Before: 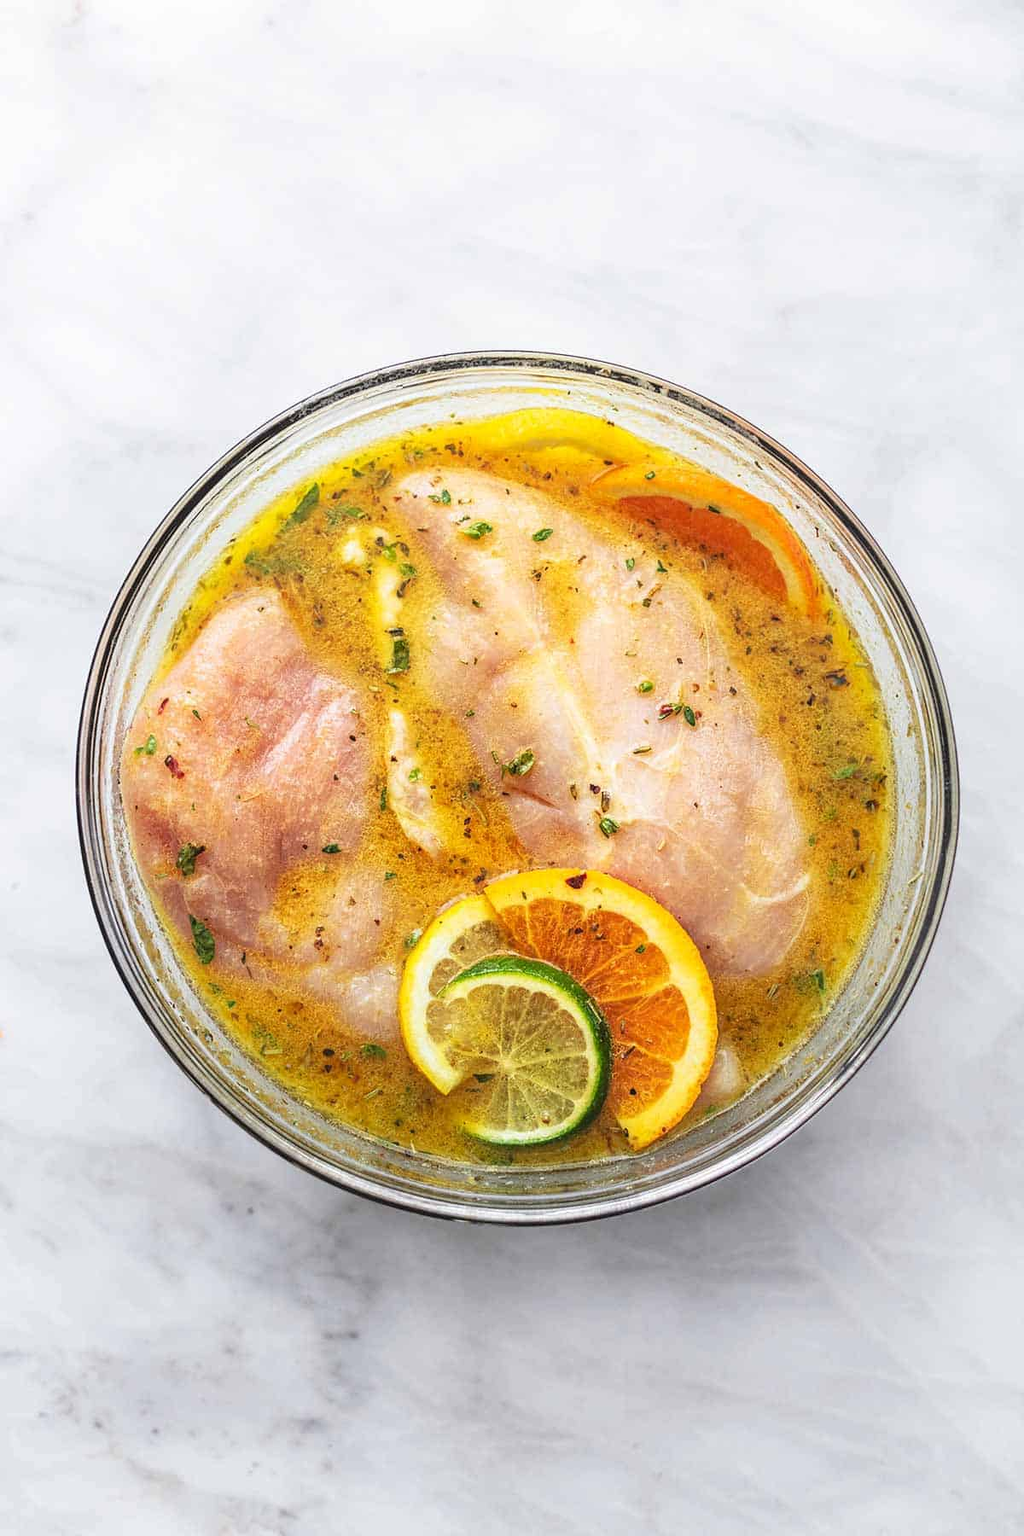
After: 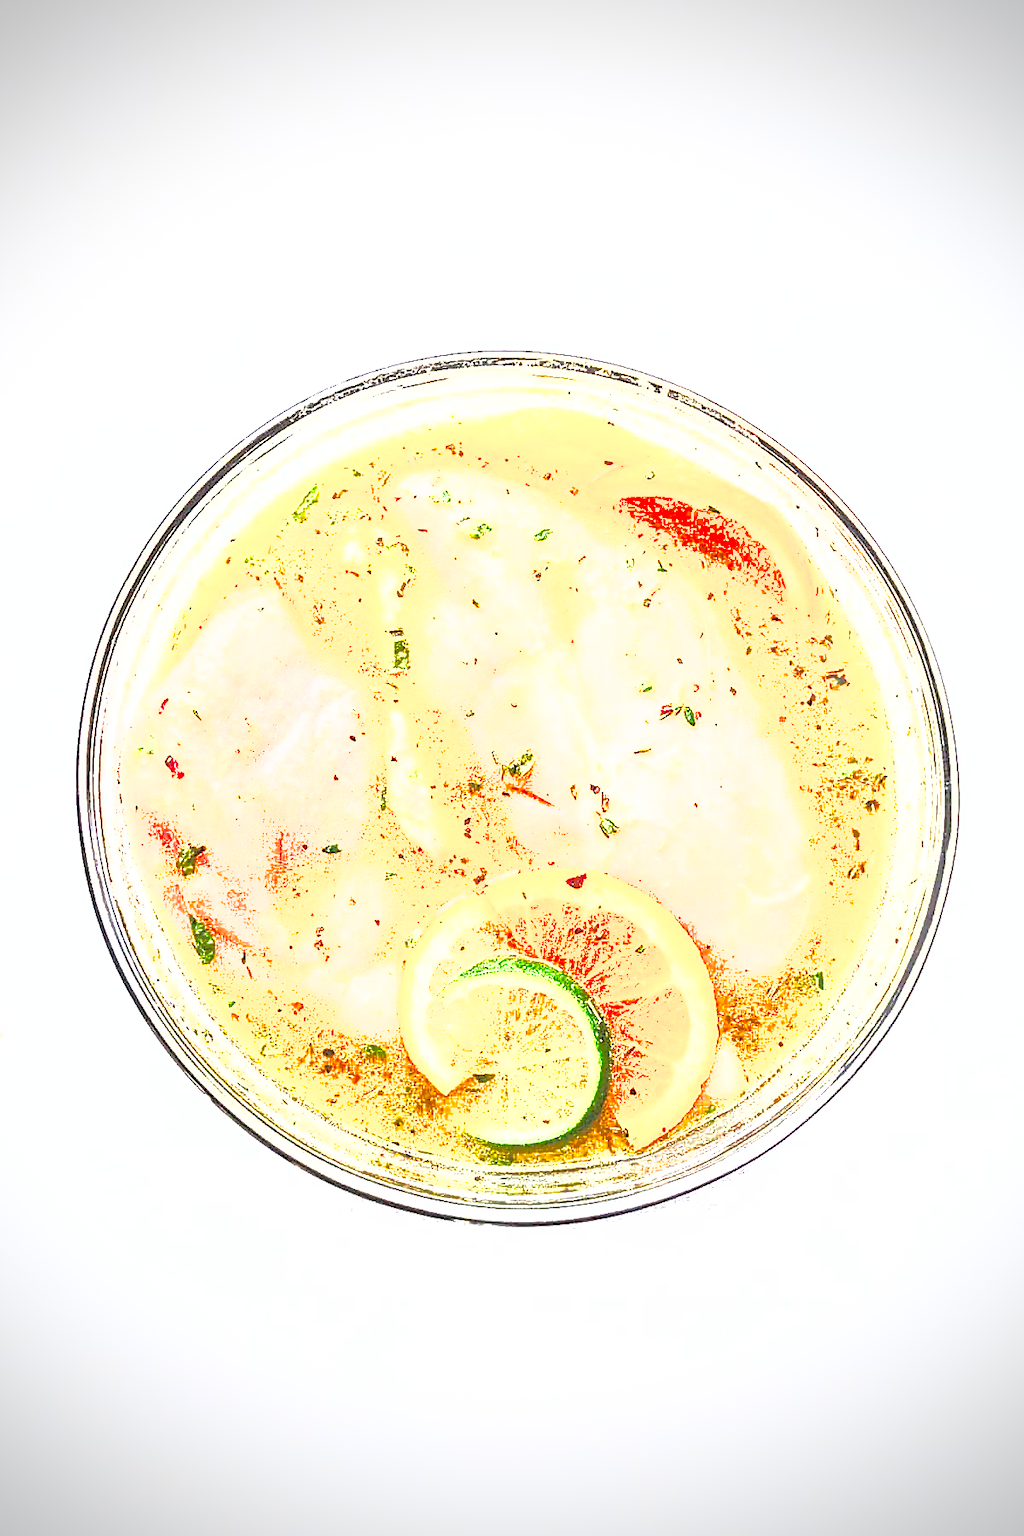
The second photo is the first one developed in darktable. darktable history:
exposure: black level correction 0, exposure 2.38 EV, compensate highlight preservation false
vignetting: dithering 8-bit output
shadows and highlights: shadows 30.08
sharpen: on, module defaults
